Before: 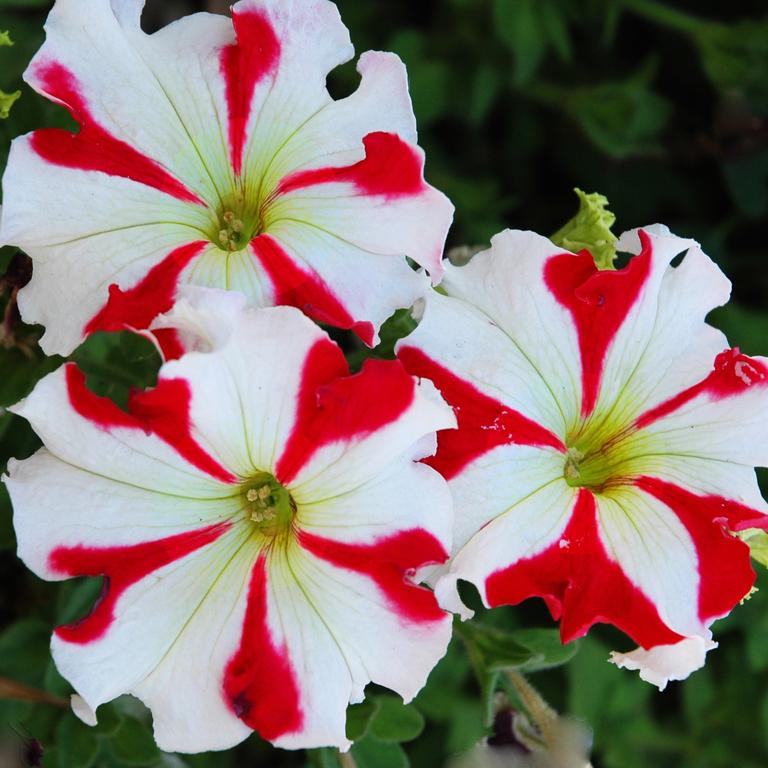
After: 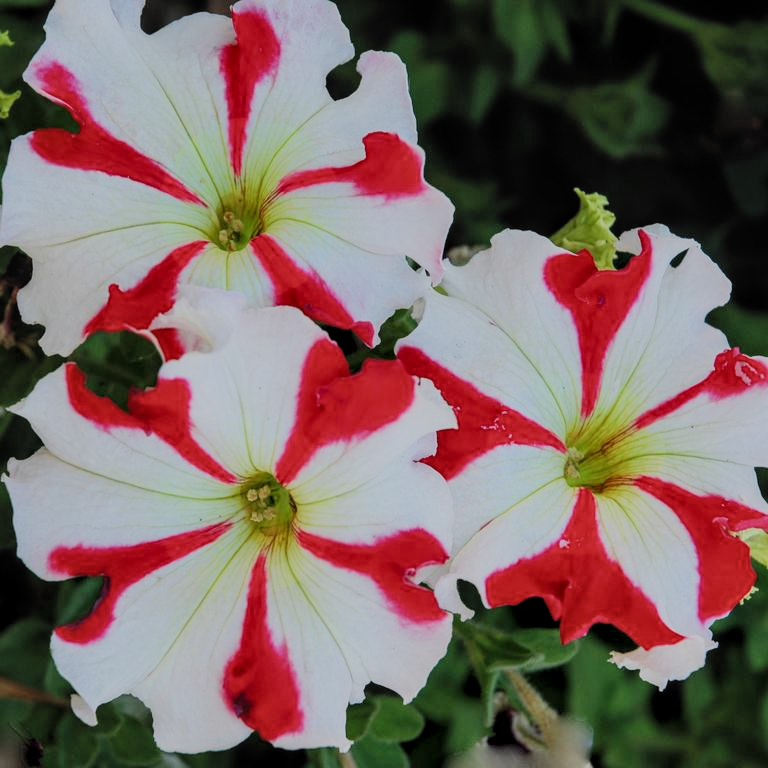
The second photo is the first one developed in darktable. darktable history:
local contrast: on, module defaults
filmic rgb: black relative exposure -7.11 EV, white relative exposure 5.37 EV, threshold 5.99 EV, hardness 3.03, color science v5 (2021), contrast in shadows safe, contrast in highlights safe, enable highlight reconstruction true
